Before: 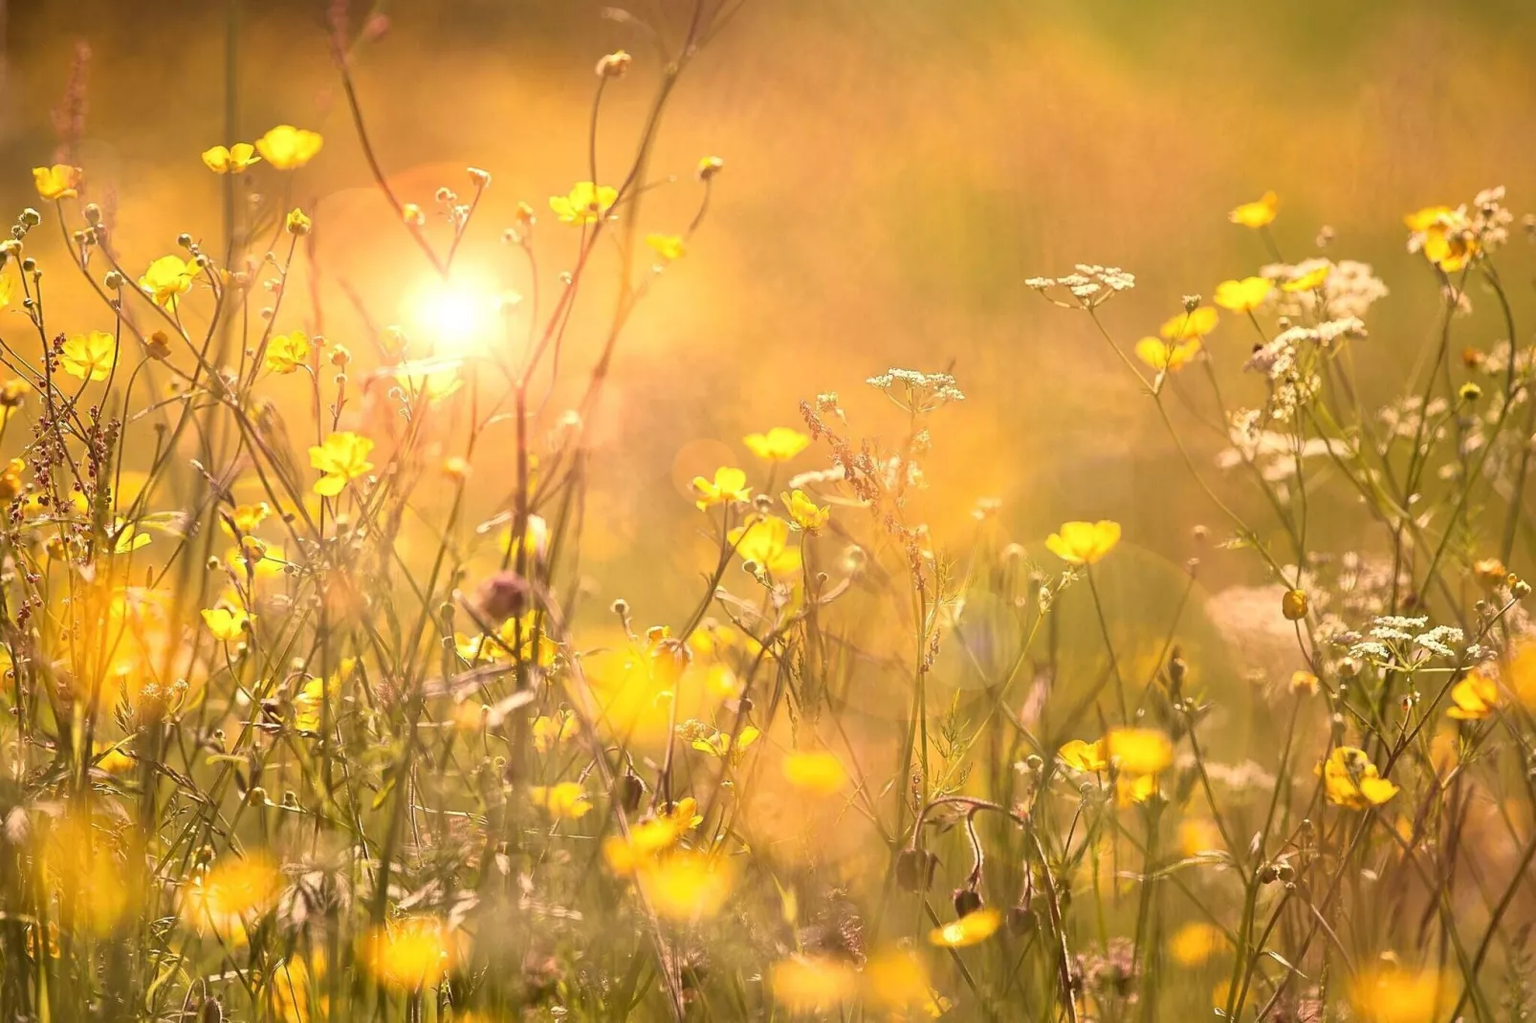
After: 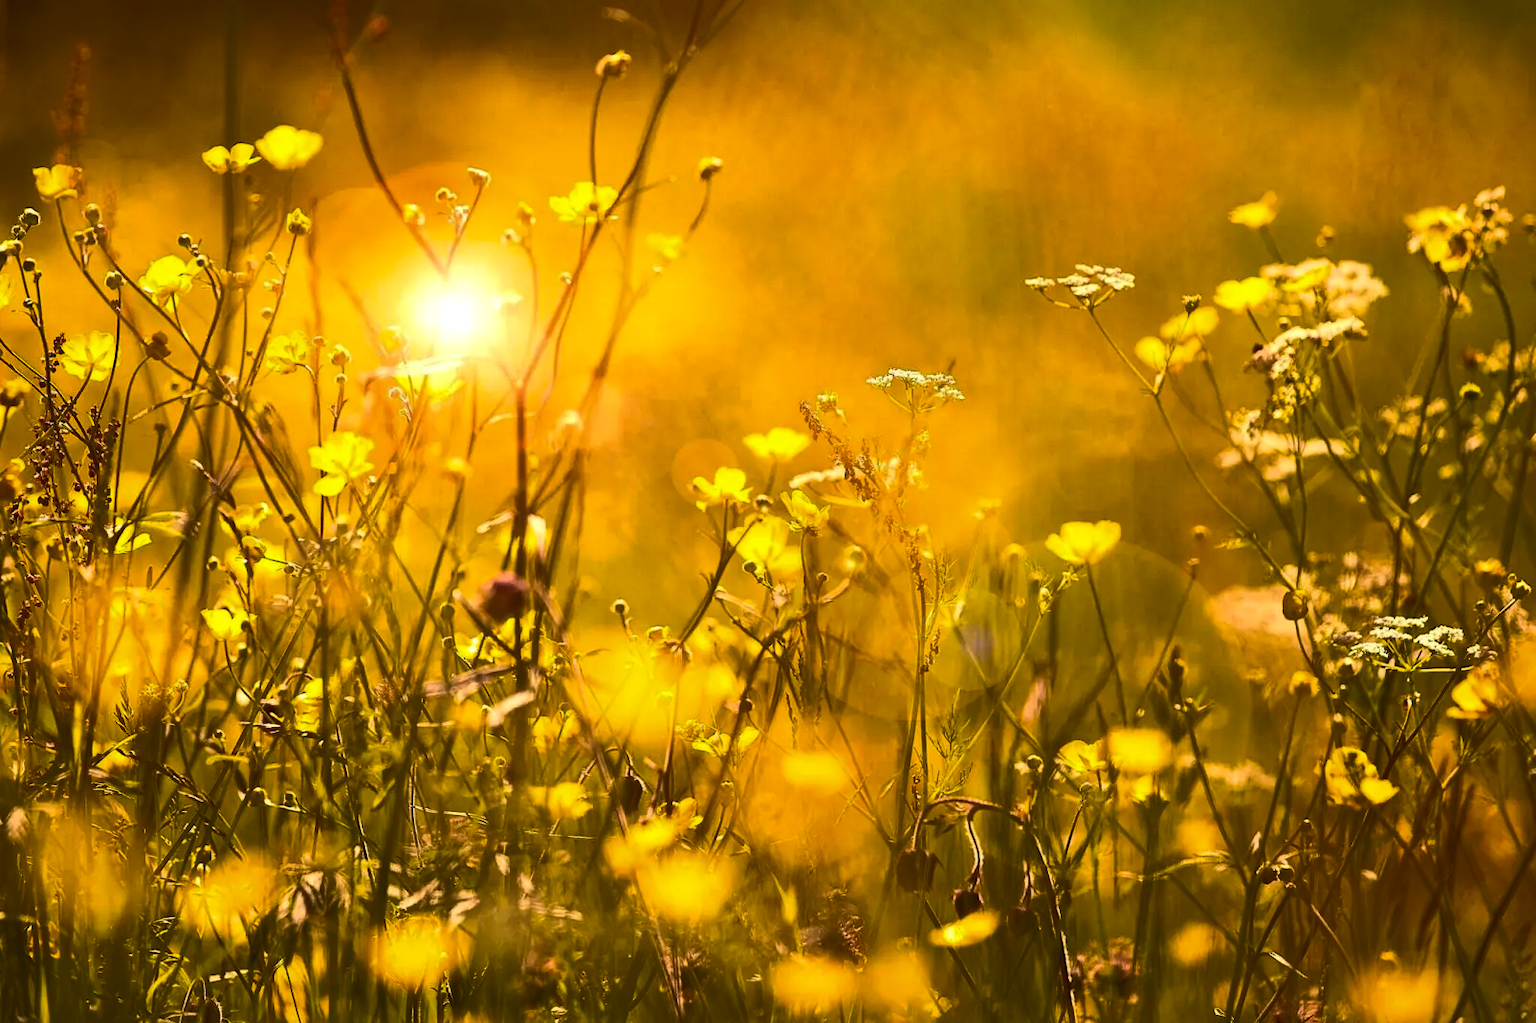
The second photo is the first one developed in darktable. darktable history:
color balance rgb: perceptual saturation grading › global saturation 41.354%, perceptual brilliance grading › highlights 1.942%, perceptual brilliance grading › mid-tones -49.587%, perceptual brilliance grading › shadows -49.969%, global vibrance 20%
